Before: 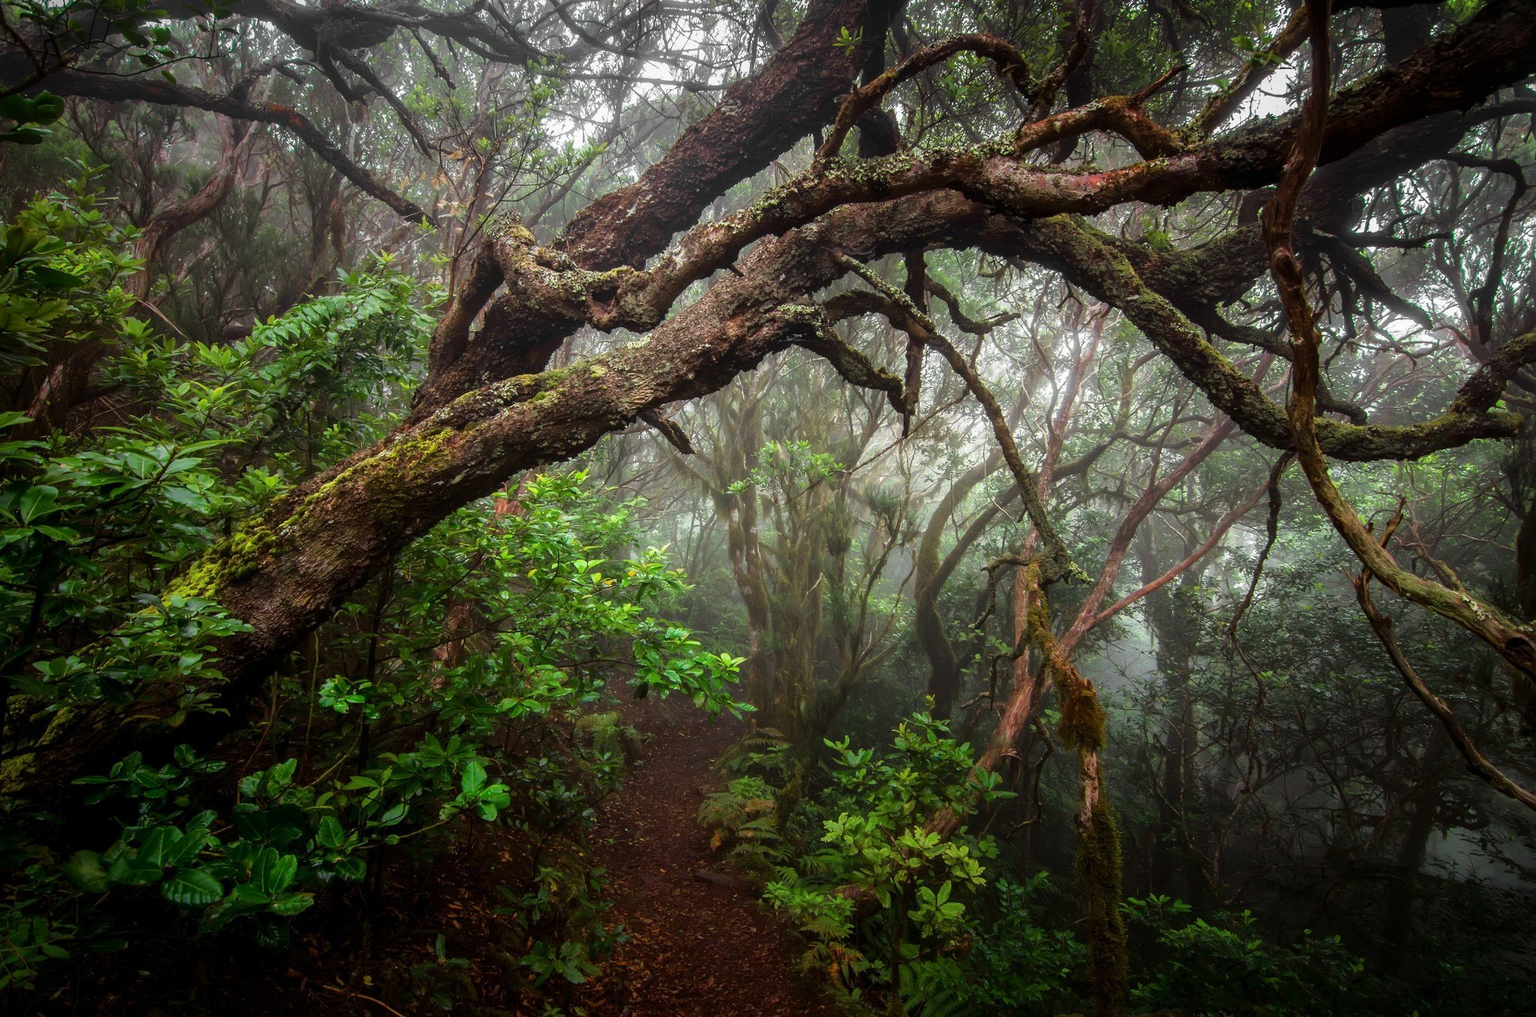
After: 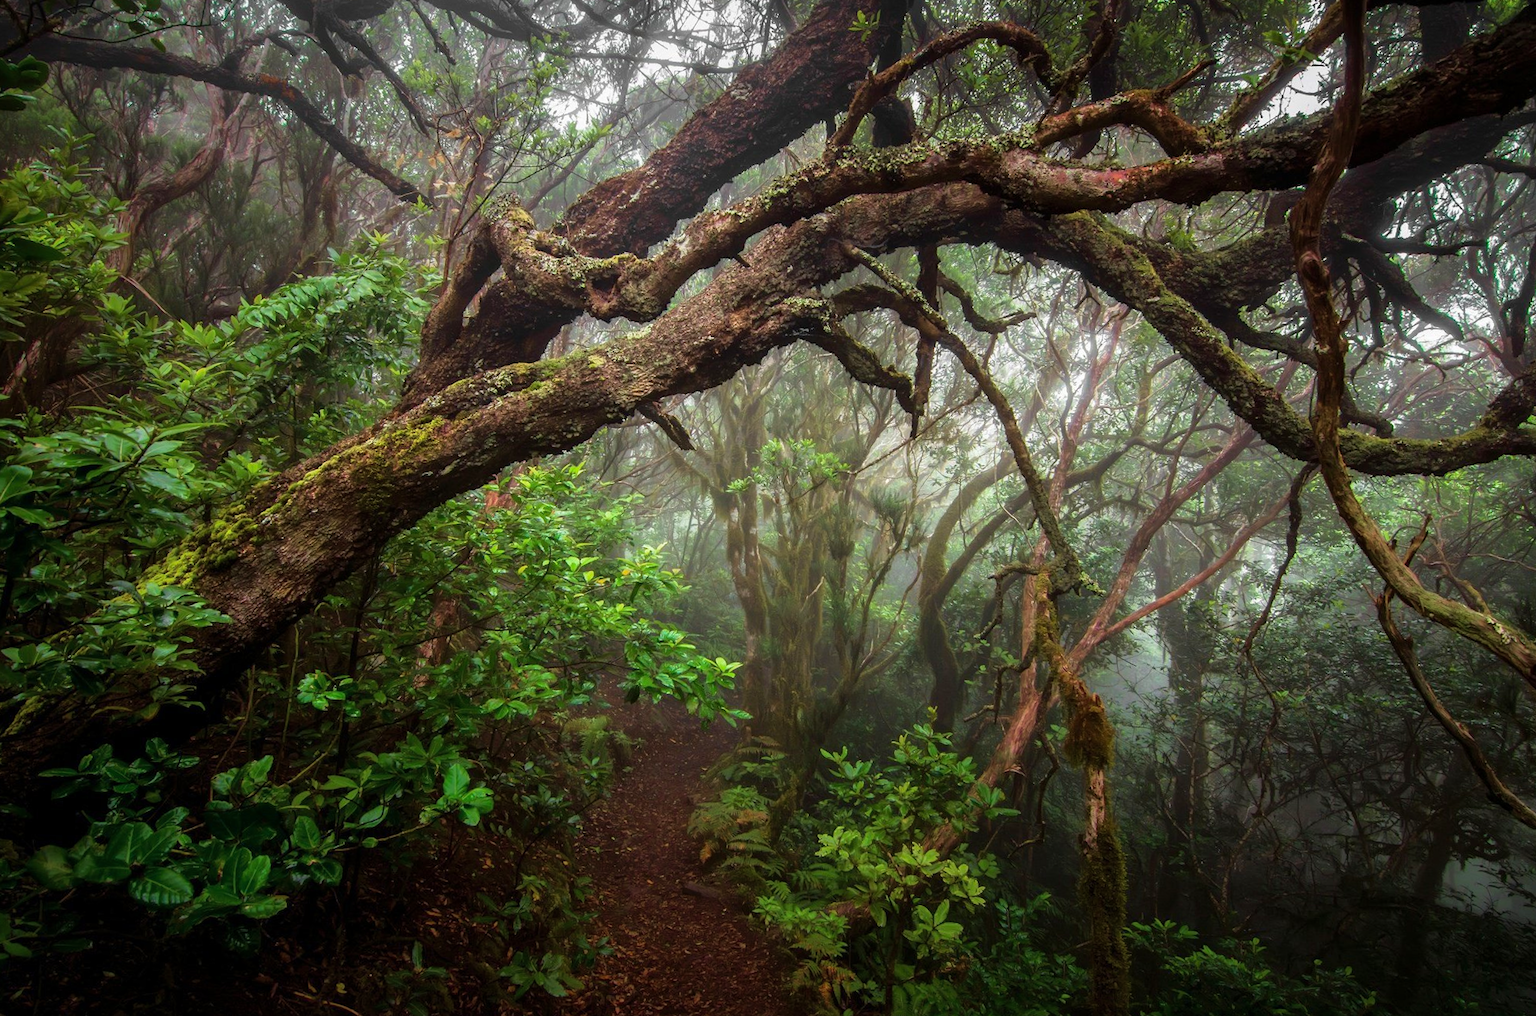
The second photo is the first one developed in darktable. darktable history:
crop and rotate: angle -1.47°
base curve: curves: ch0 [(0, 0) (0.989, 0.992)], preserve colors none
shadows and highlights: radius 125.53, shadows 21.07, highlights -21.19, low approximation 0.01
velvia: strength 26.67%
